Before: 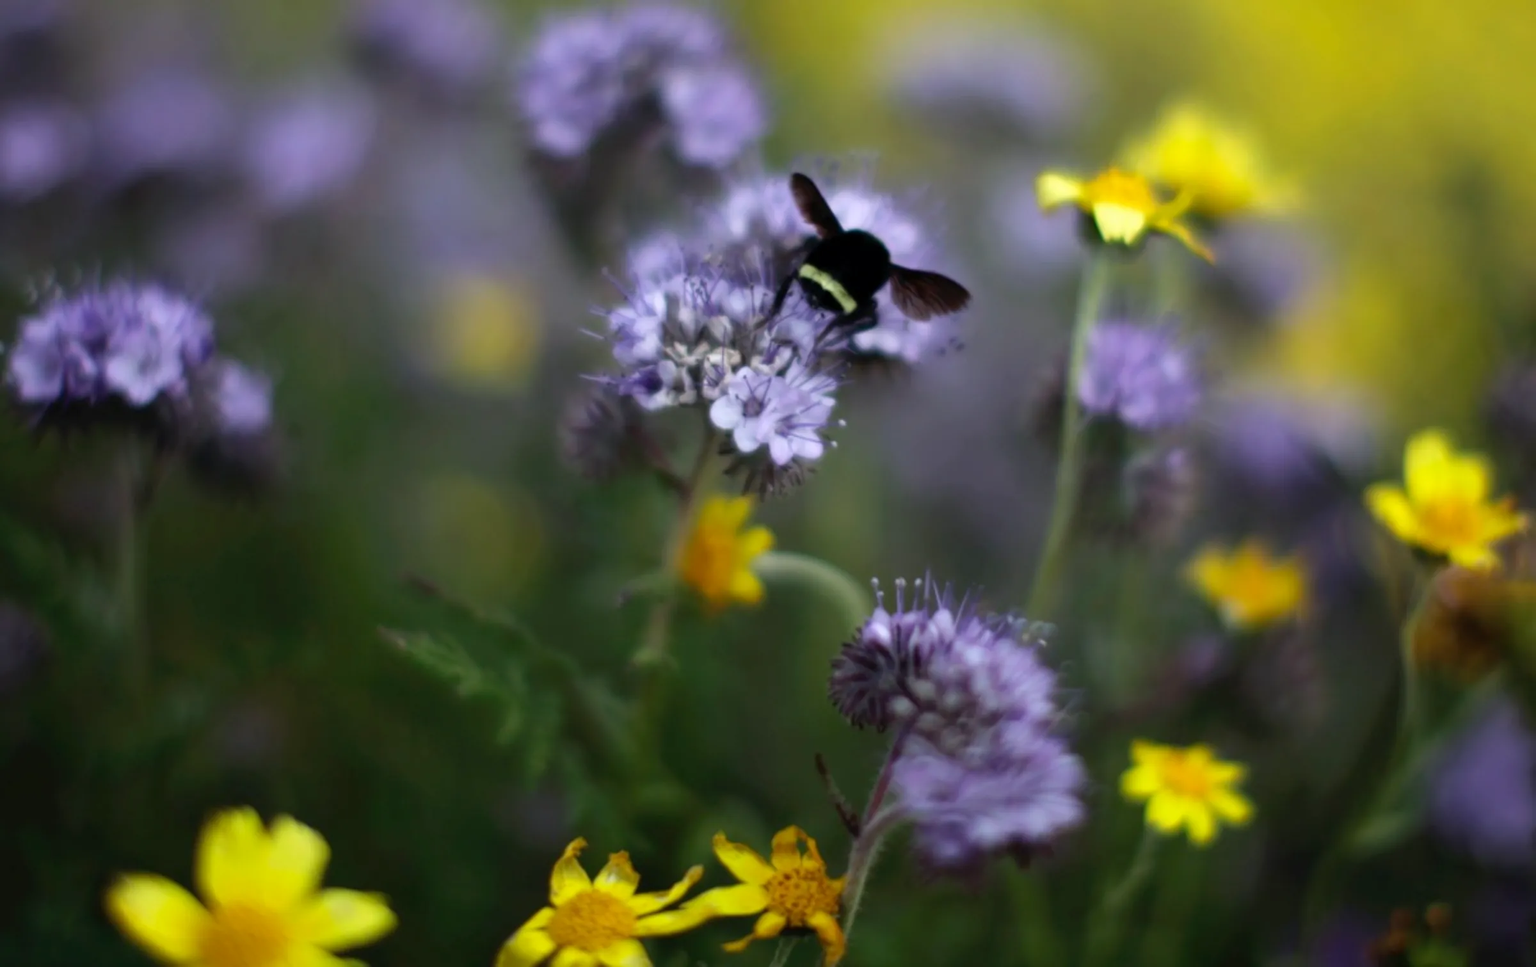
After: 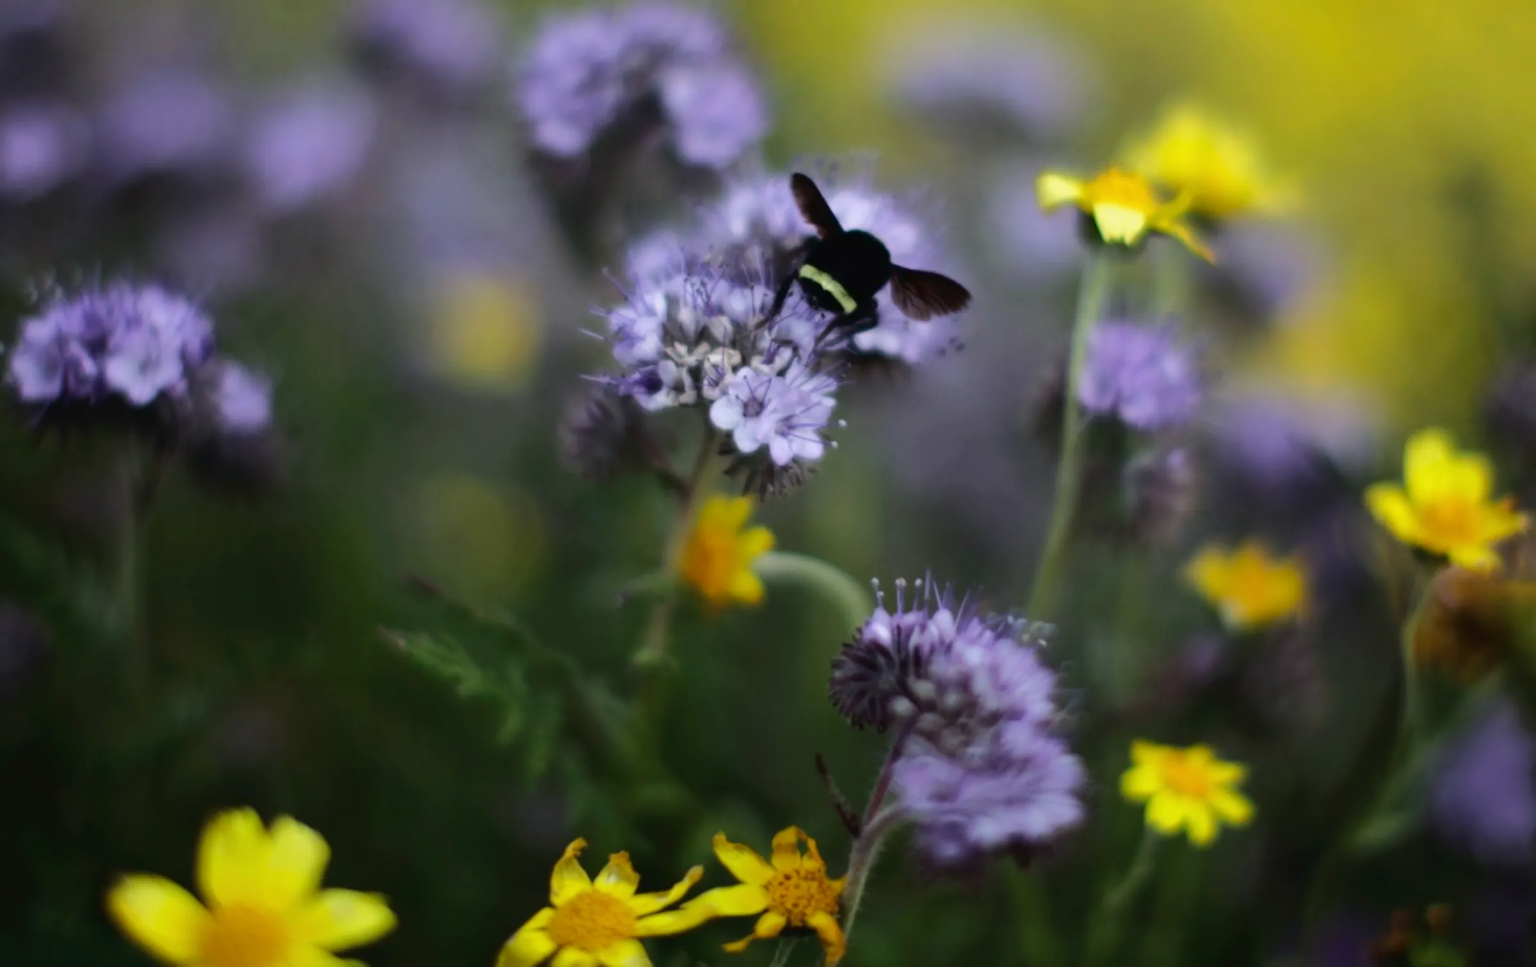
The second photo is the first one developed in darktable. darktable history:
tone curve: curves: ch0 [(0, 0.021) (0.049, 0.044) (0.157, 0.131) (0.365, 0.359) (0.499, 0.517) (0.675, 0.667) (0.856, 0.83) (1, 0.969)]; ch1 [(0, 0) (0.302, 0.309) (0.433, 0.443) (0.472, 0.47) (0.502, 0.503) (0.527, 0.516) (0.564, 0.557) (0.614, 0.645) (0.677, 0.722) (0.859, 0.889) (1, 1)]; ch2 [(0, 0) (0.33, 0.301) (0.447, 0.44) (0.487, 0.496) (0.502, 0.501) (0.535, 0.537) (0.565, 0.558) (0.608, 0.624) (1, 1)], color space Lab, linked channels, preserve colors none
levels: white 90.73%
